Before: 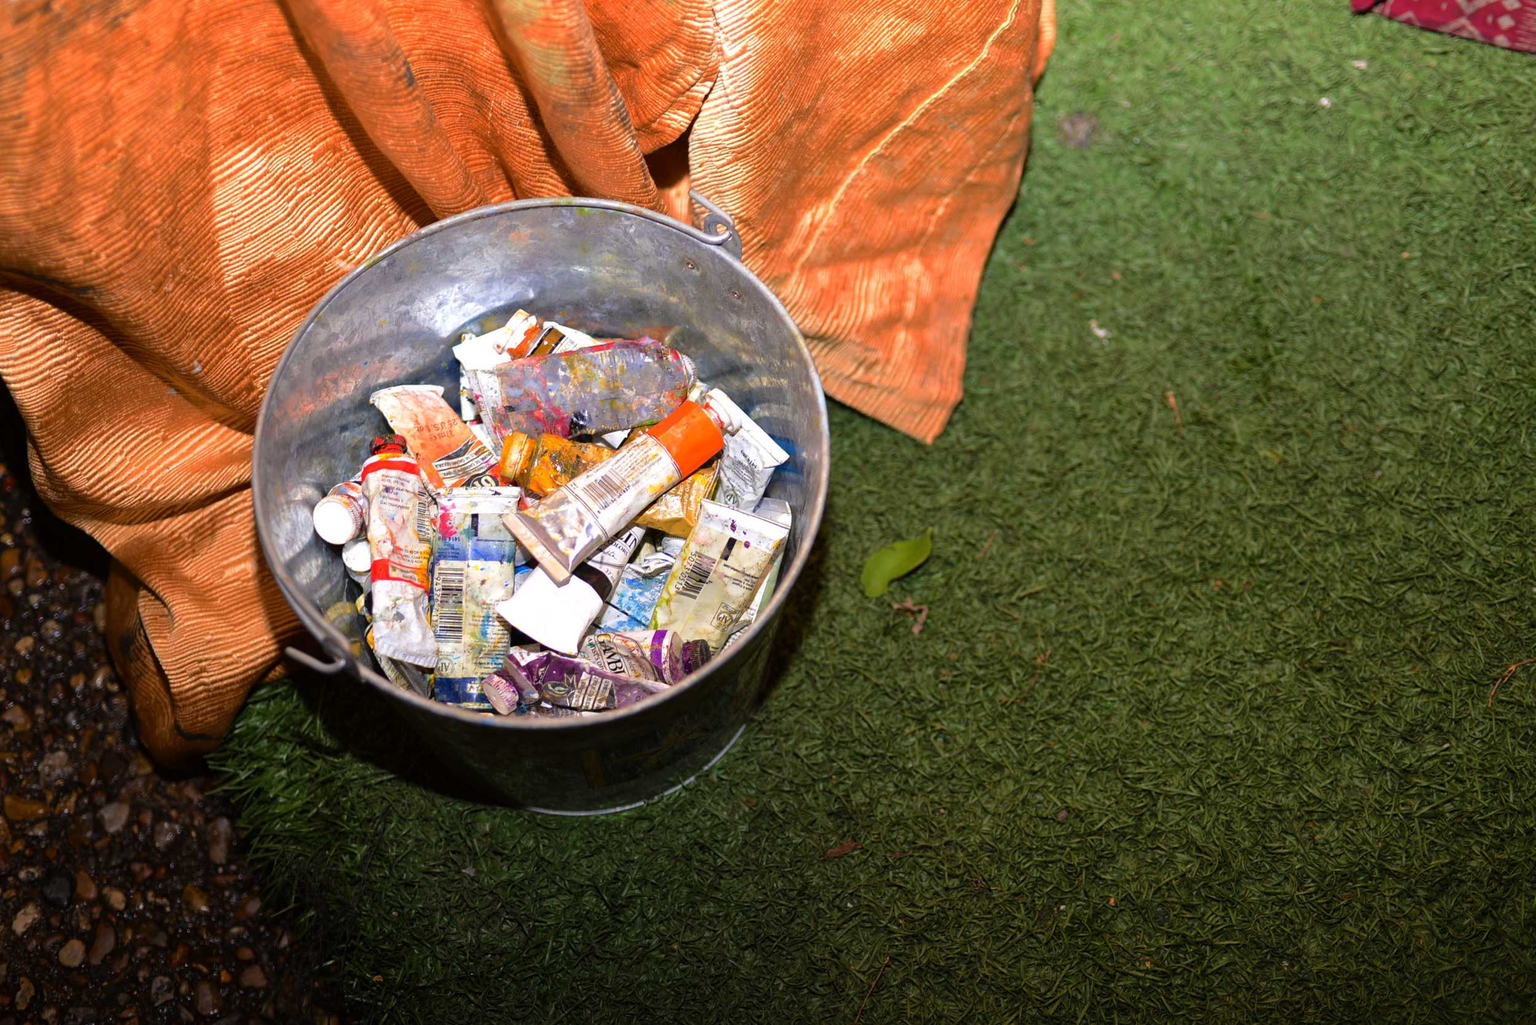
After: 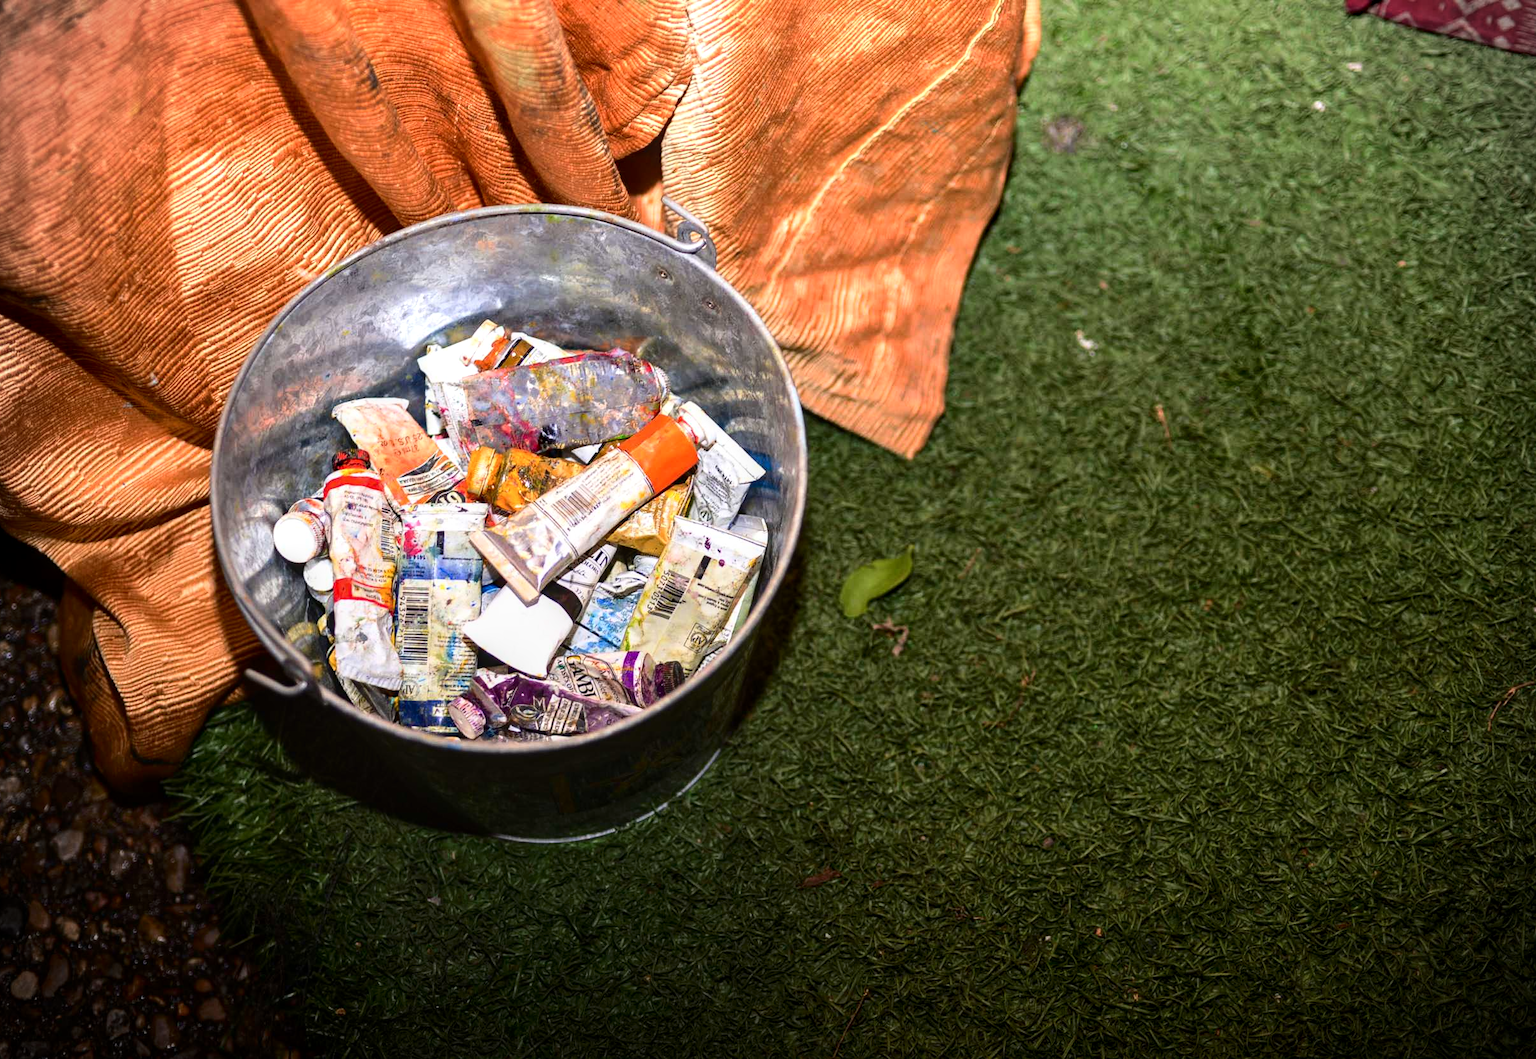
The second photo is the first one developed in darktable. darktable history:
crop and rotate: left 3.181%
contrast brightness saturation: contrast 0.218
vignetting: fall-off start 91.64%, brightness -0.613, saturation -0.679
local contrast: on, module defaults
